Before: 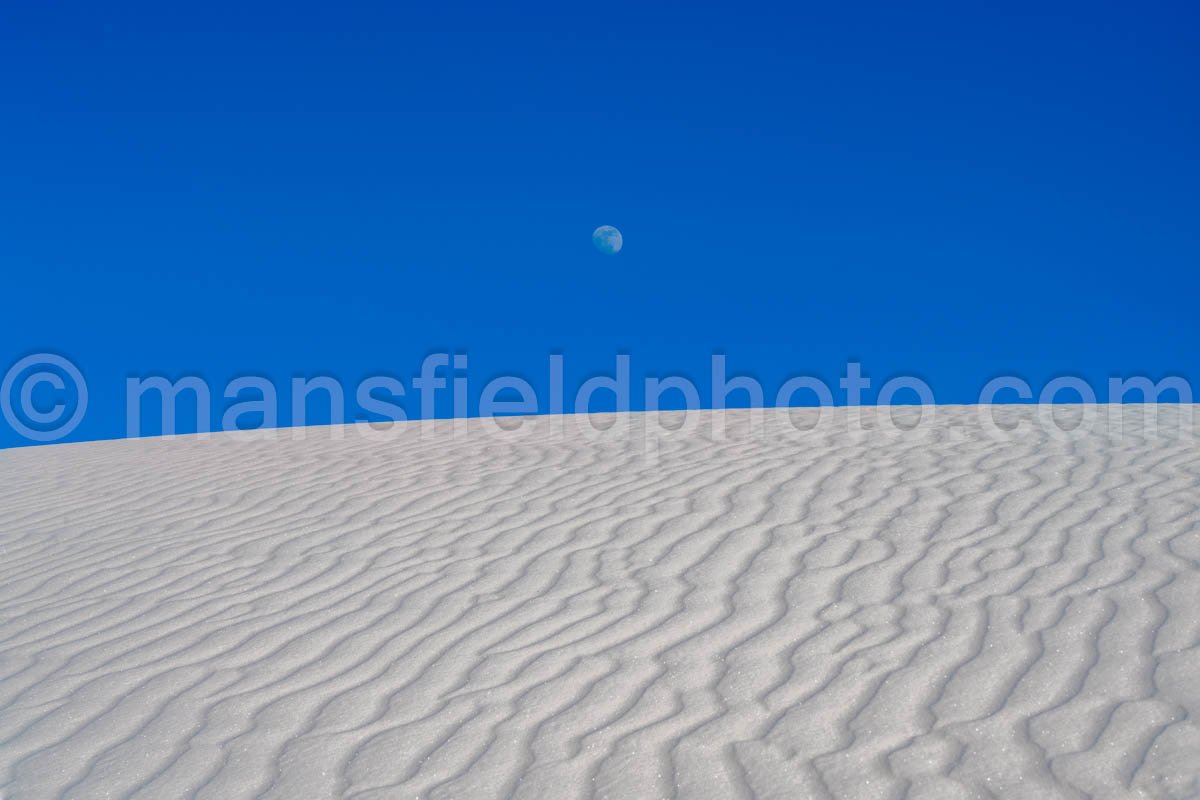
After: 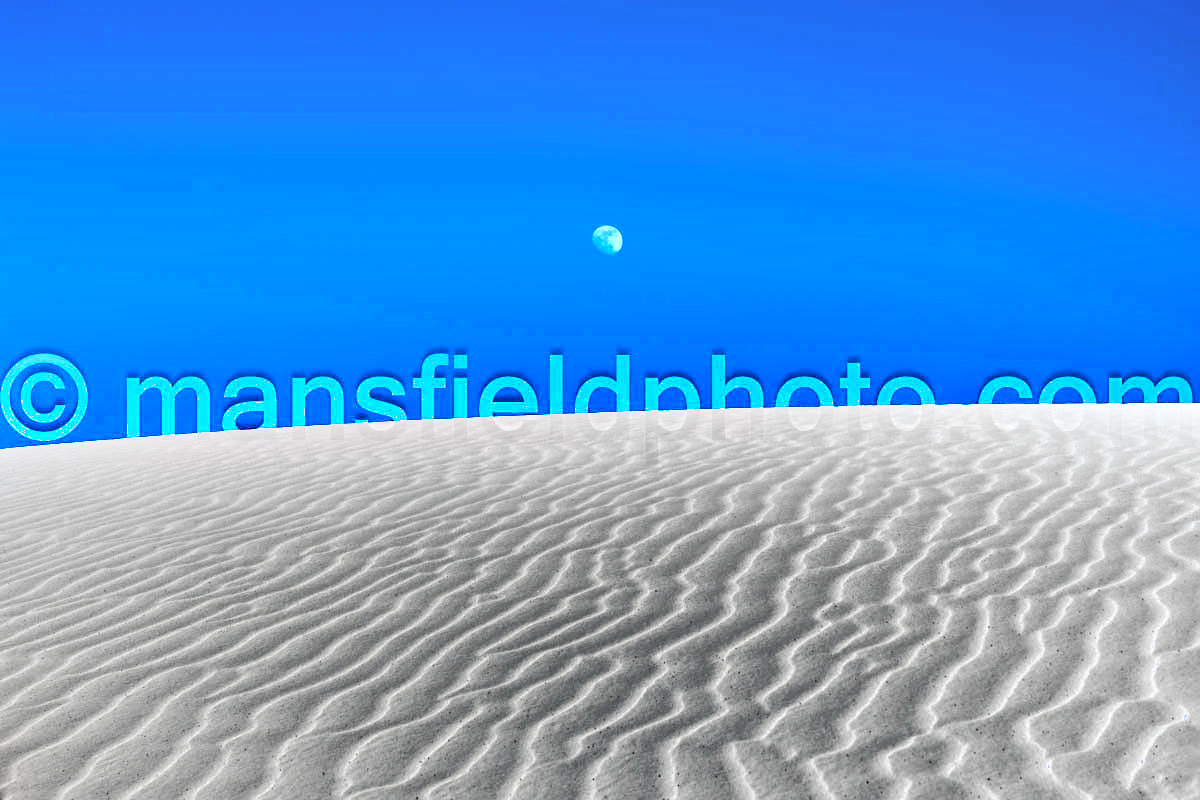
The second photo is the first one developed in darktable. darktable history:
exposure: black level correction 0, exposure 1.9 EV, compensate highlight preservation false
levels: levels [0.101, 0.578, 0.953]
shadows and highlights: soften with gaussian
